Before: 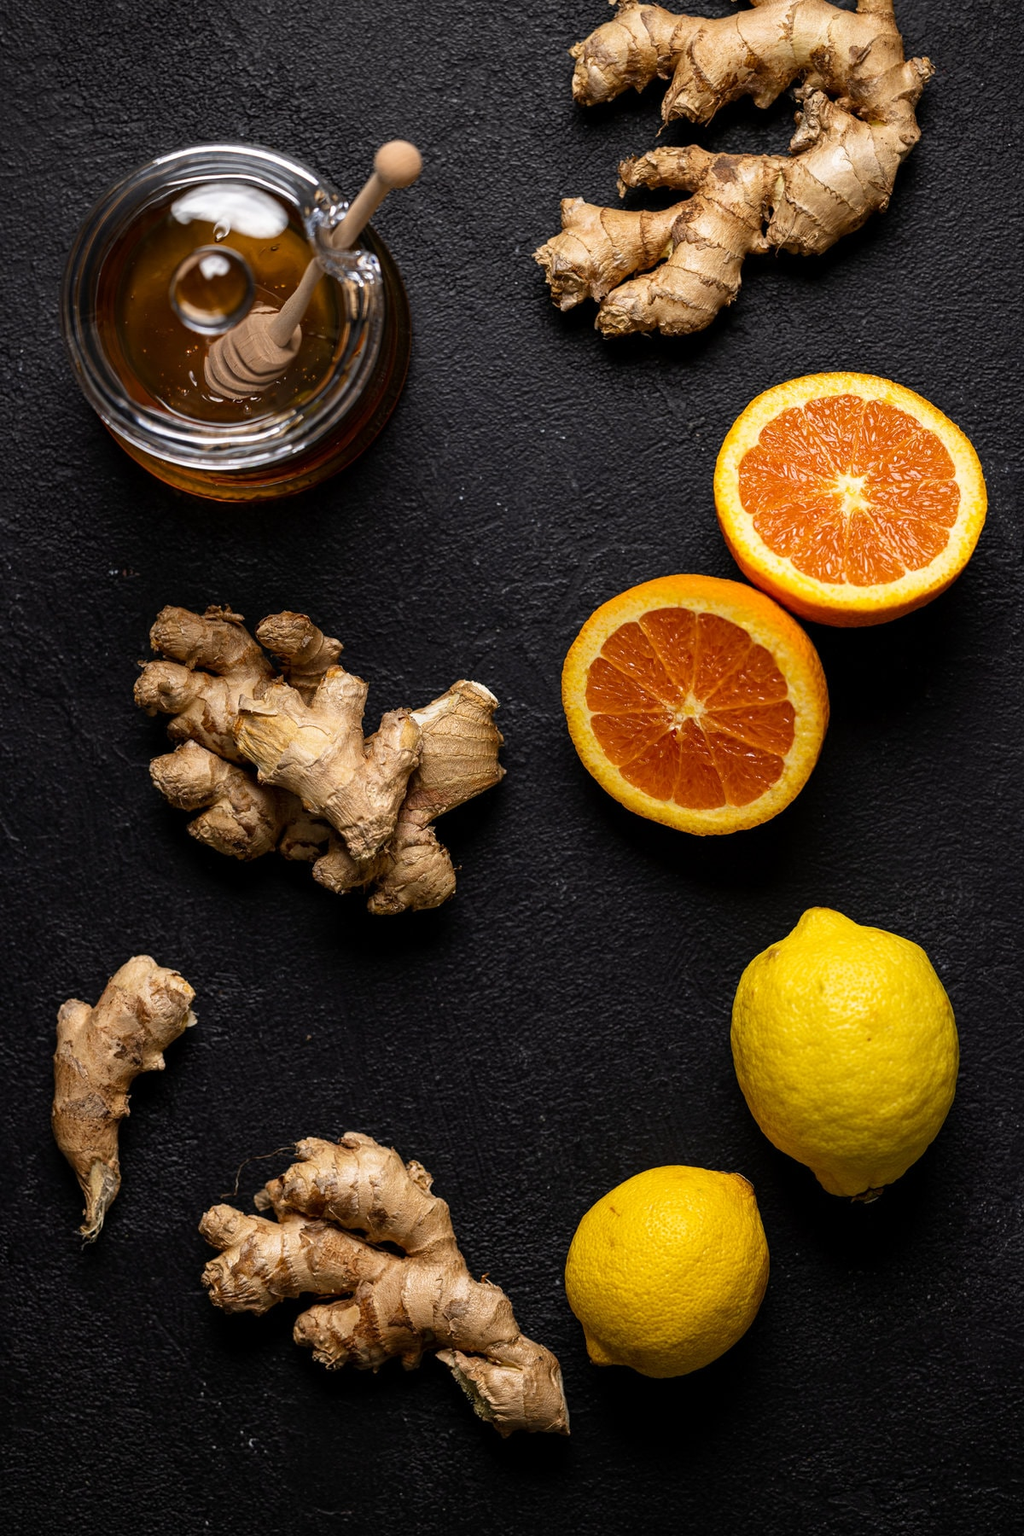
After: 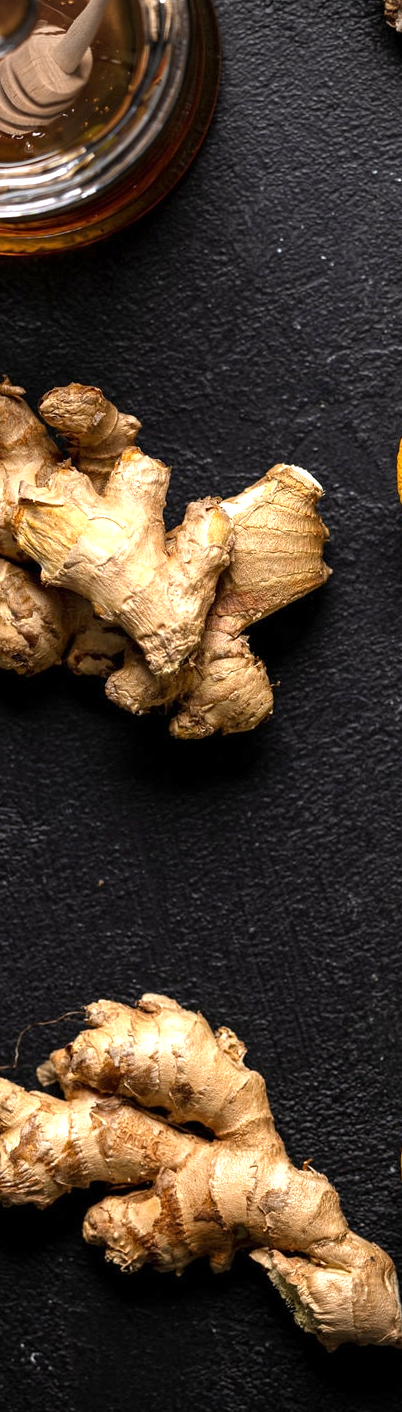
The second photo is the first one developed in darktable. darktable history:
exposure: exposure 0.781 EV, compensate highlight preservation false
vignetting: center (-0.15, 0.013)
crop and rotate: left 21.77%, top 18.528%, right 44.676%, bottom 2.997%
